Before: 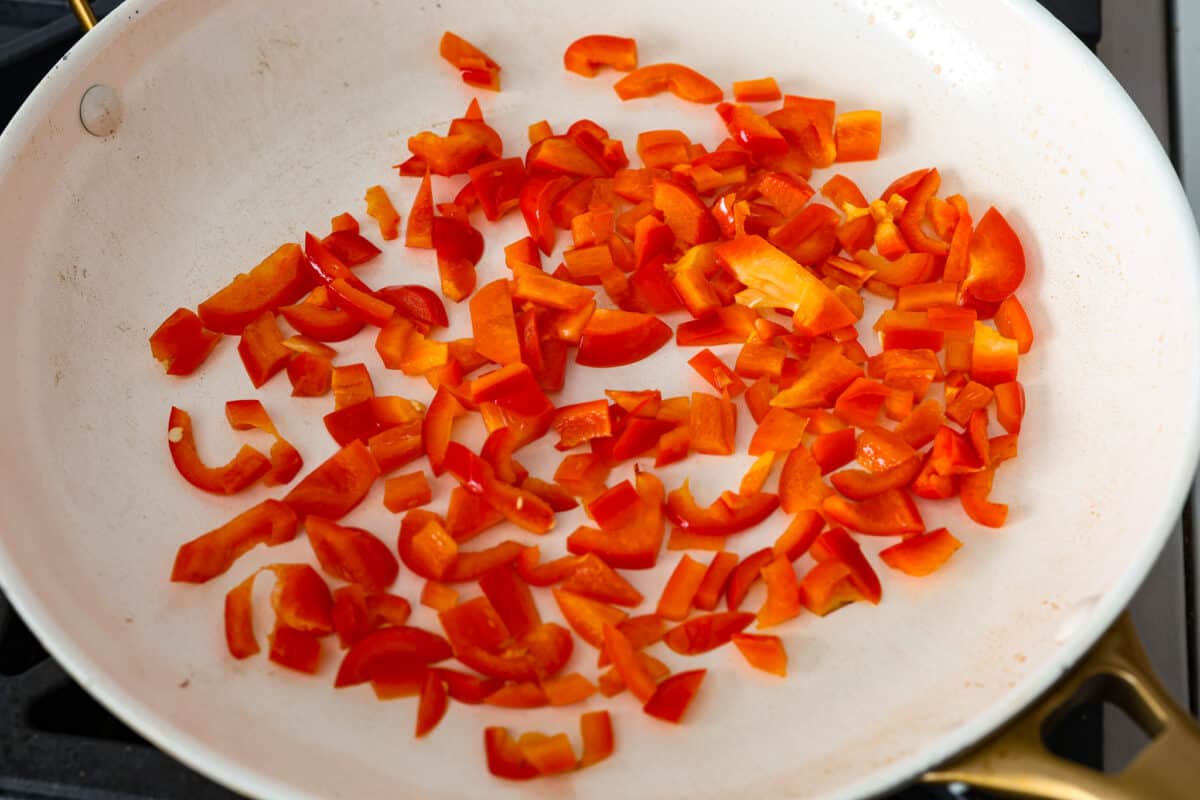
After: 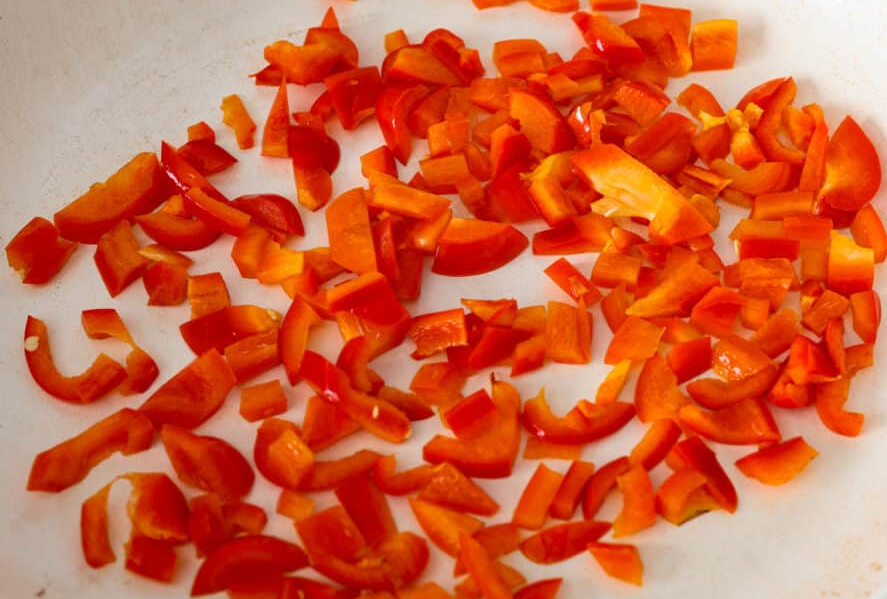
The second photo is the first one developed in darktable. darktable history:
crop and rotate: left 12.026%, top 11.392%, right 13.976%, bottom 13.688%
